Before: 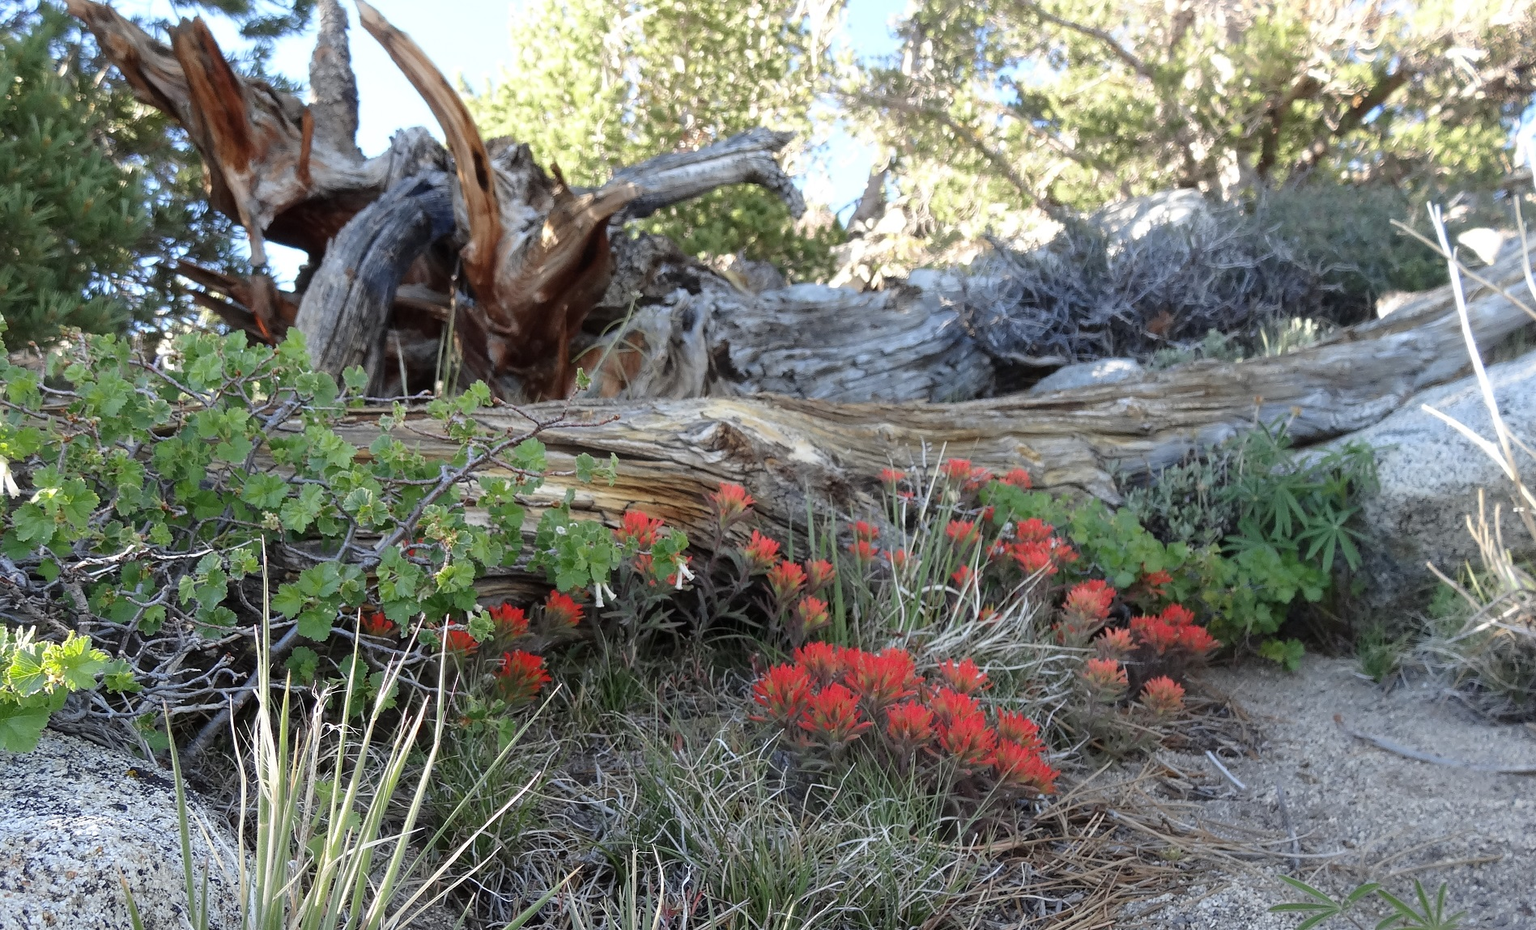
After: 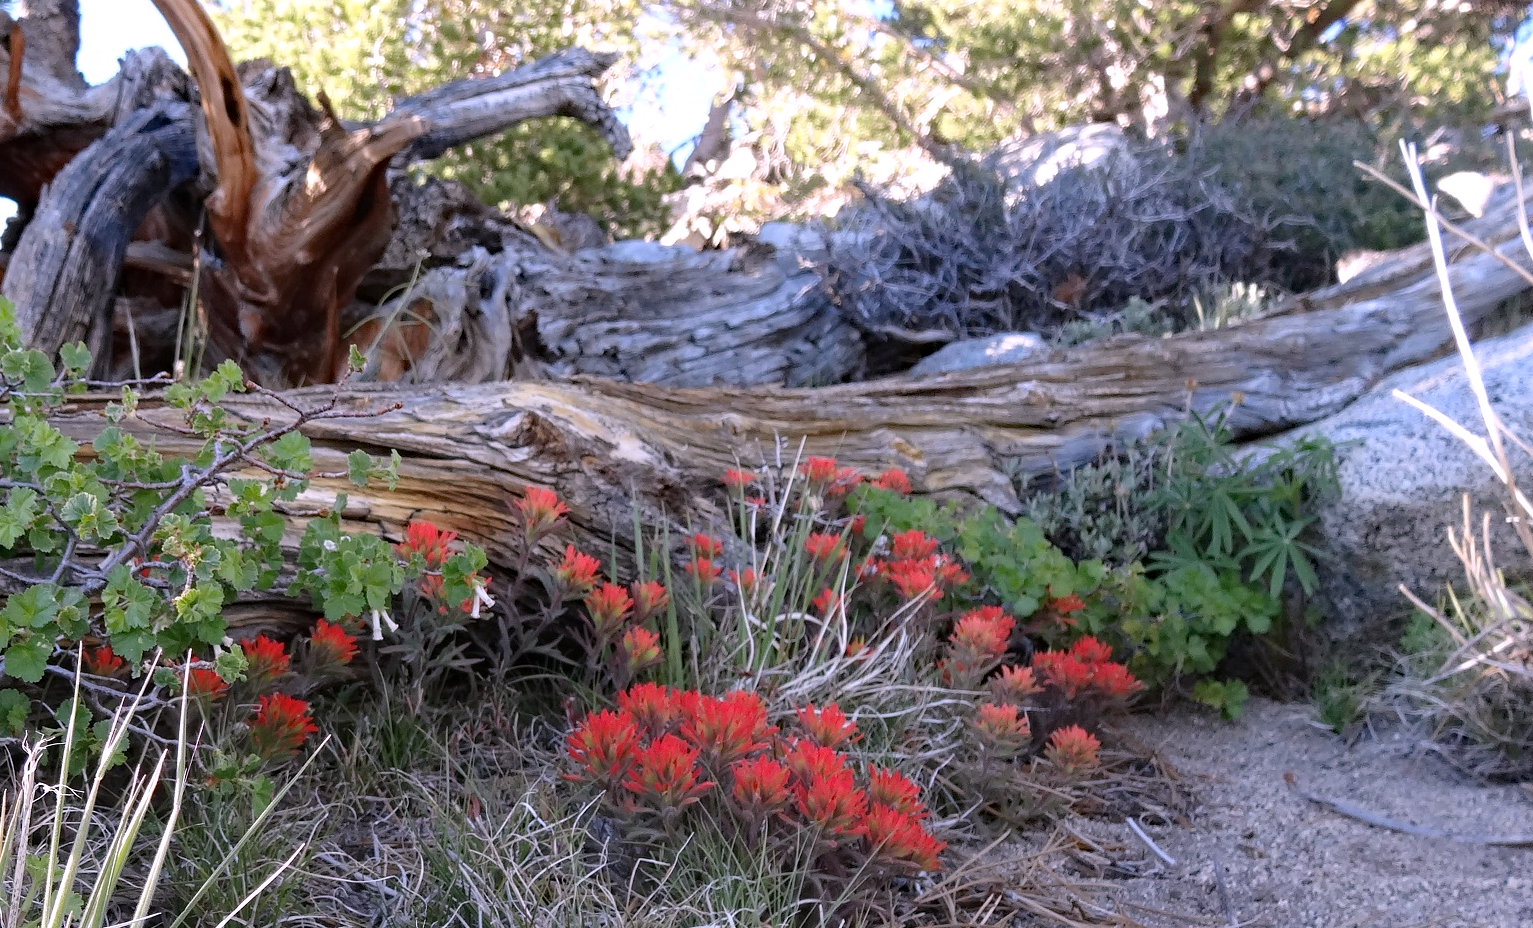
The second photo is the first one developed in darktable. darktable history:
crop: left 19.159%, top 9.58%, bottom 9.58%
haze removal: strength 0.29, distance 0.25, compatibility mode true, adaptive false
white balance: red 1.066, blue 1.119
shadows and highlights: radius 93.07, shadows -14.46, white point adjustment 0.23, highlights 31.48, compress 48.23%, highlights color adjustment 52.79%, soften with gaussian
